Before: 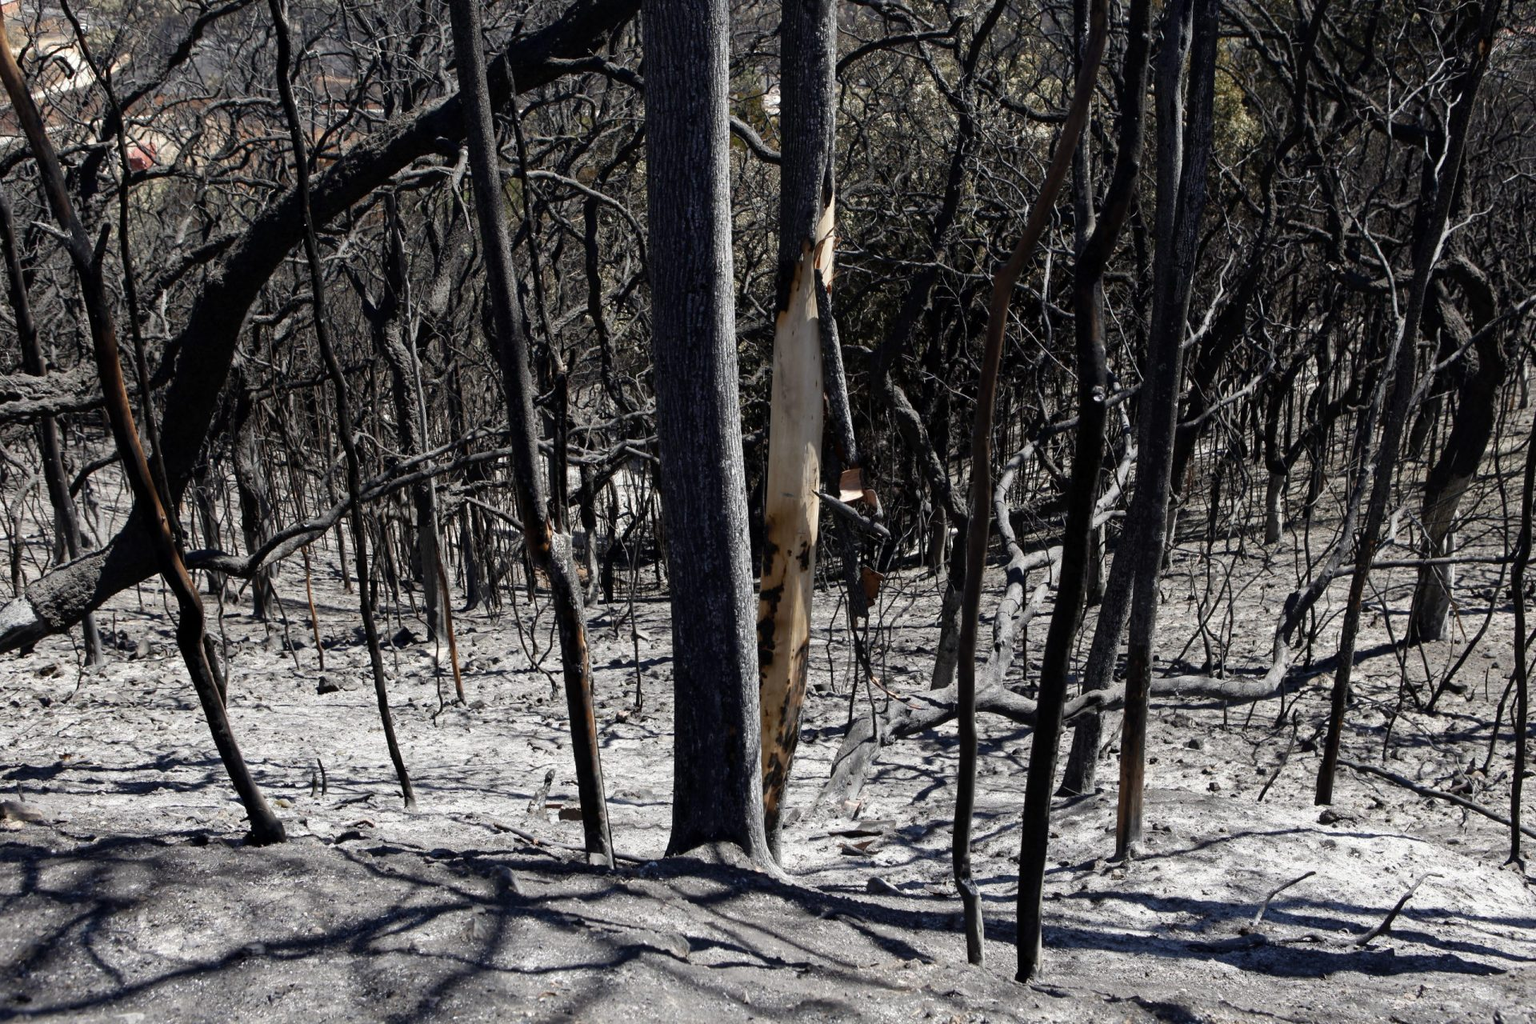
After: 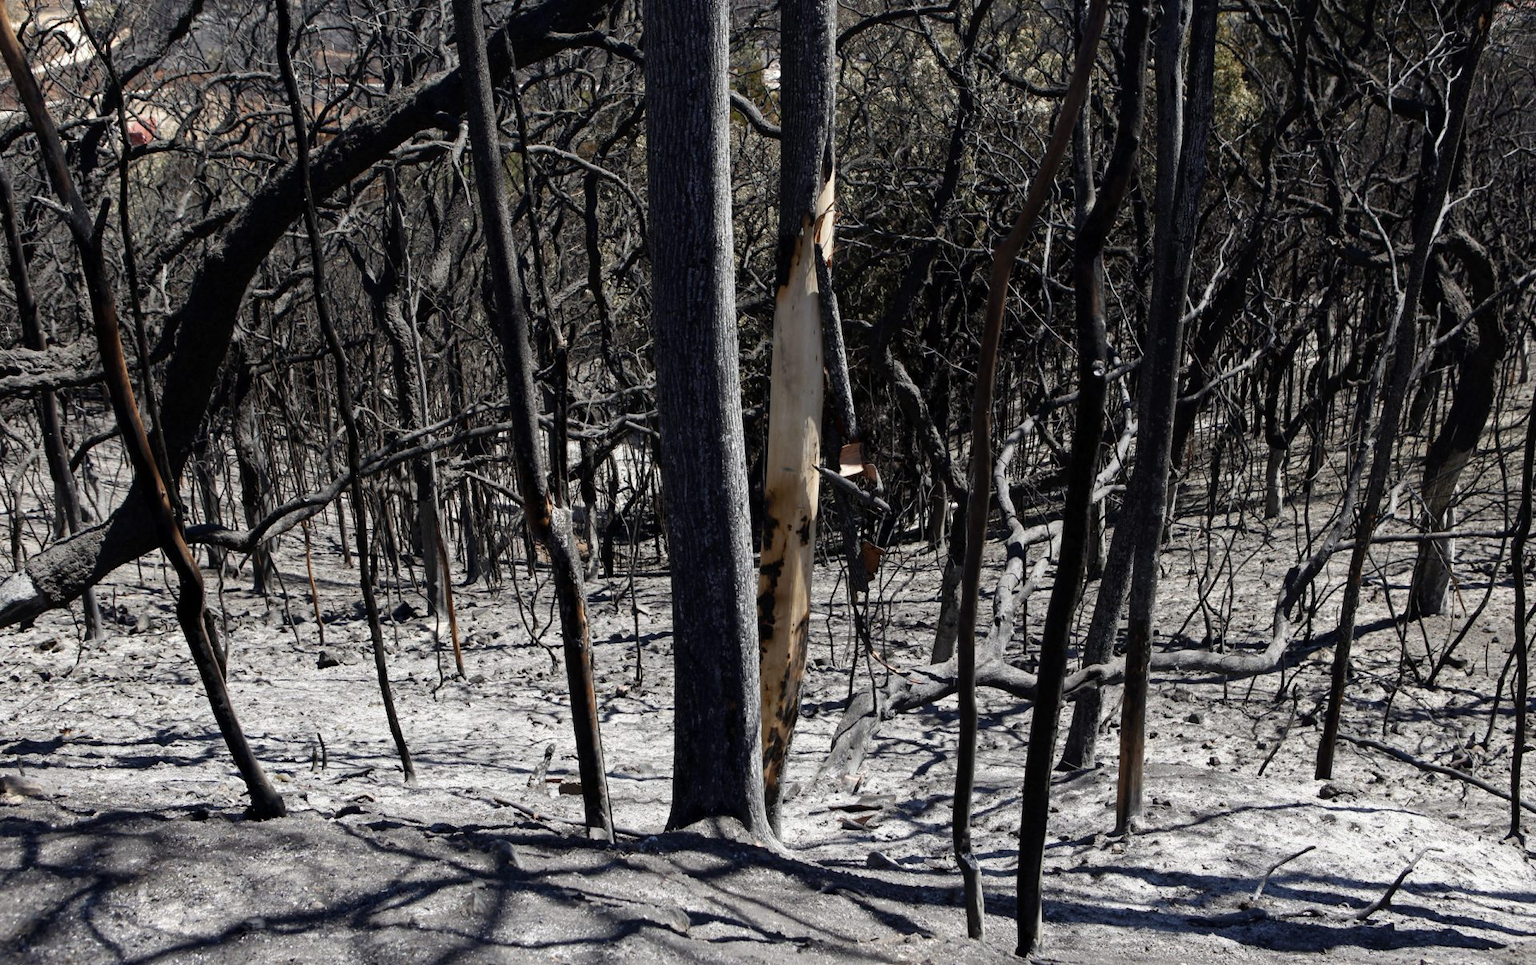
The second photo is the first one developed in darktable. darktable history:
crop and rotate: top 2.538%, bottom 3.113%
